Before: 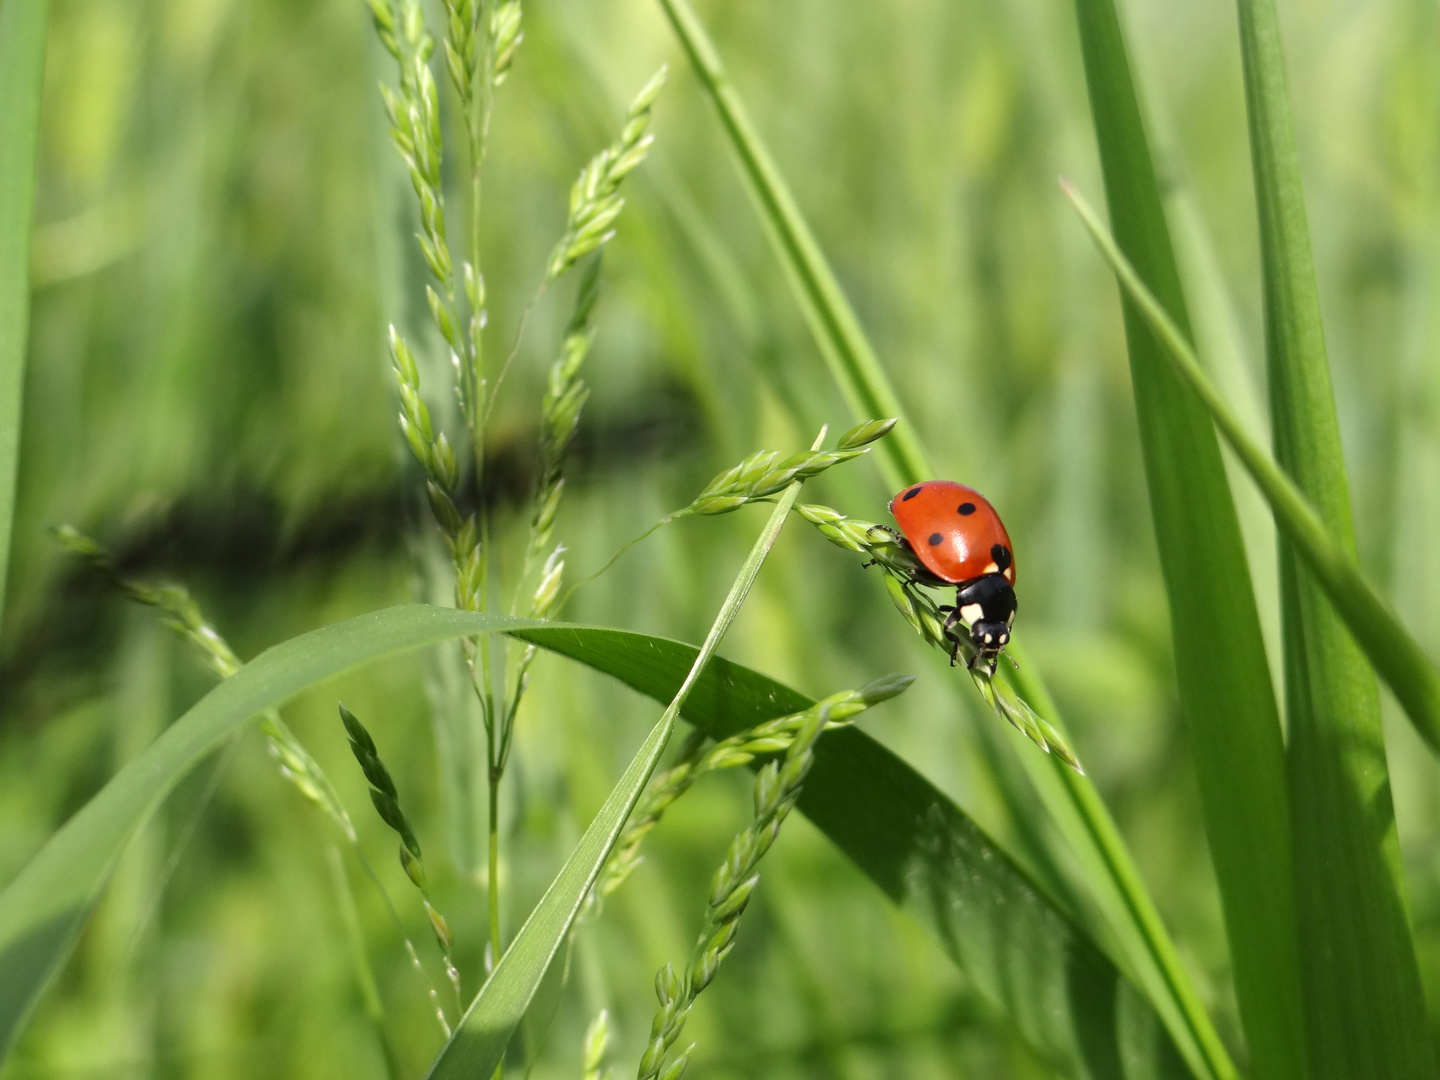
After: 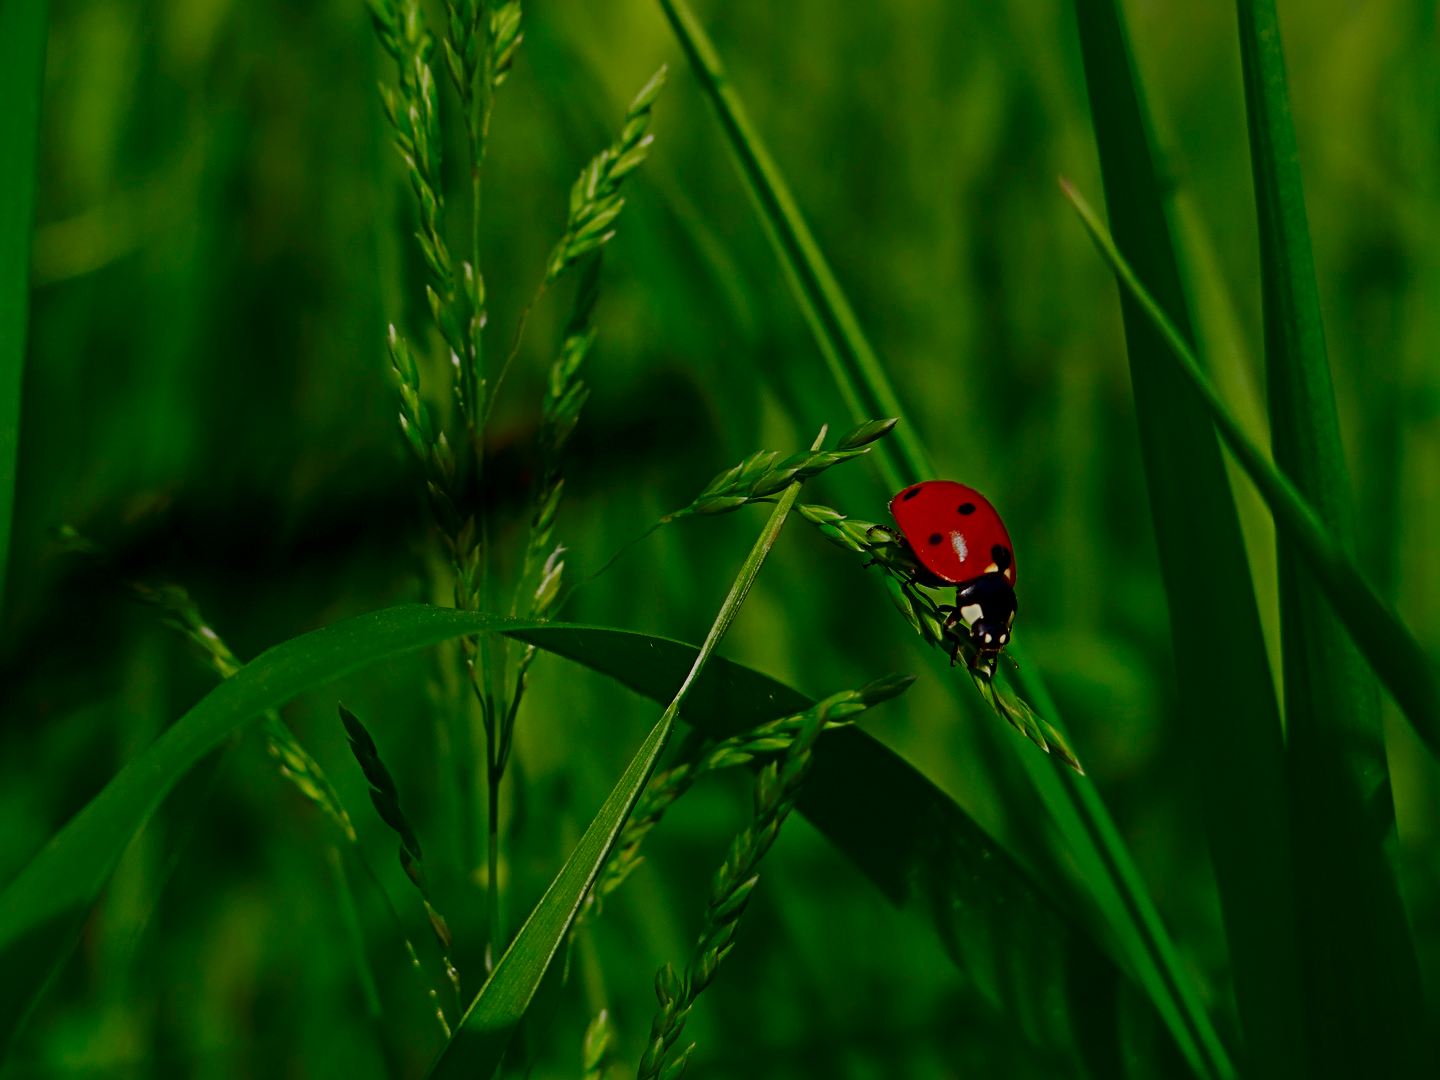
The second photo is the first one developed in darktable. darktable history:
tone equalizer: edges refinement/feathering 500, mask exposure compensation -1.57 EV, preserve details no
sharpen: radius 4.908
contrast brightness saturation: brightness -0.995, saturation 0.996
filmic rgb: black relative exposure -7.65 EV, white relative exposure 4.56 EV, threshold 5.98 EV, hardness 3.61, enable highlight reconstruction true
